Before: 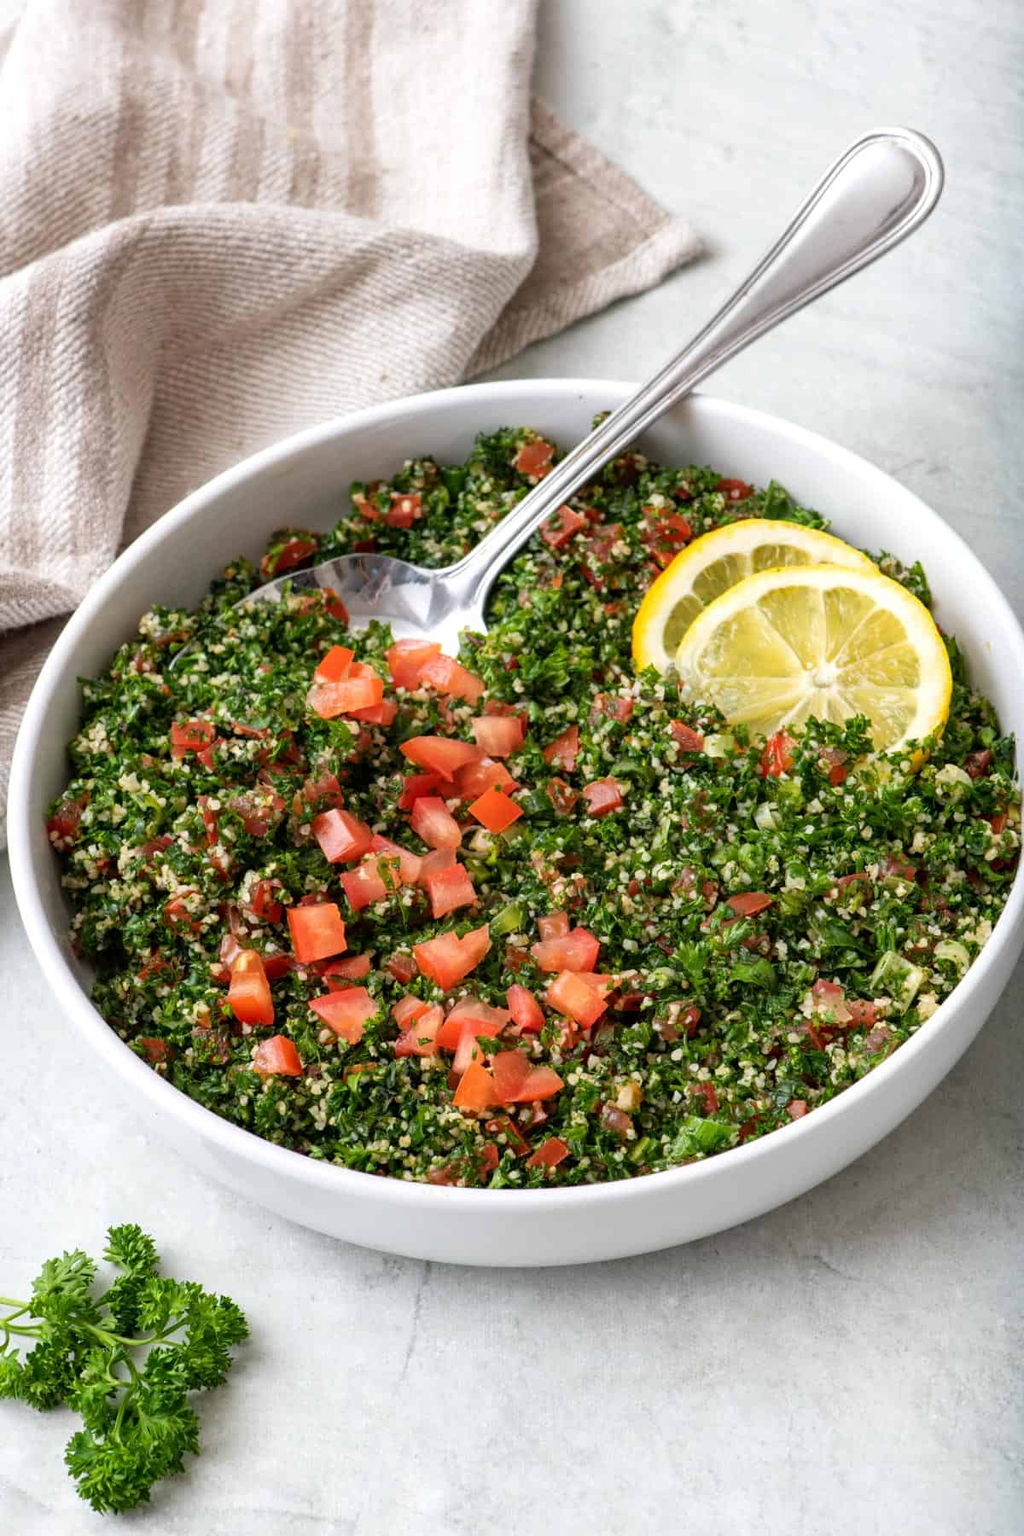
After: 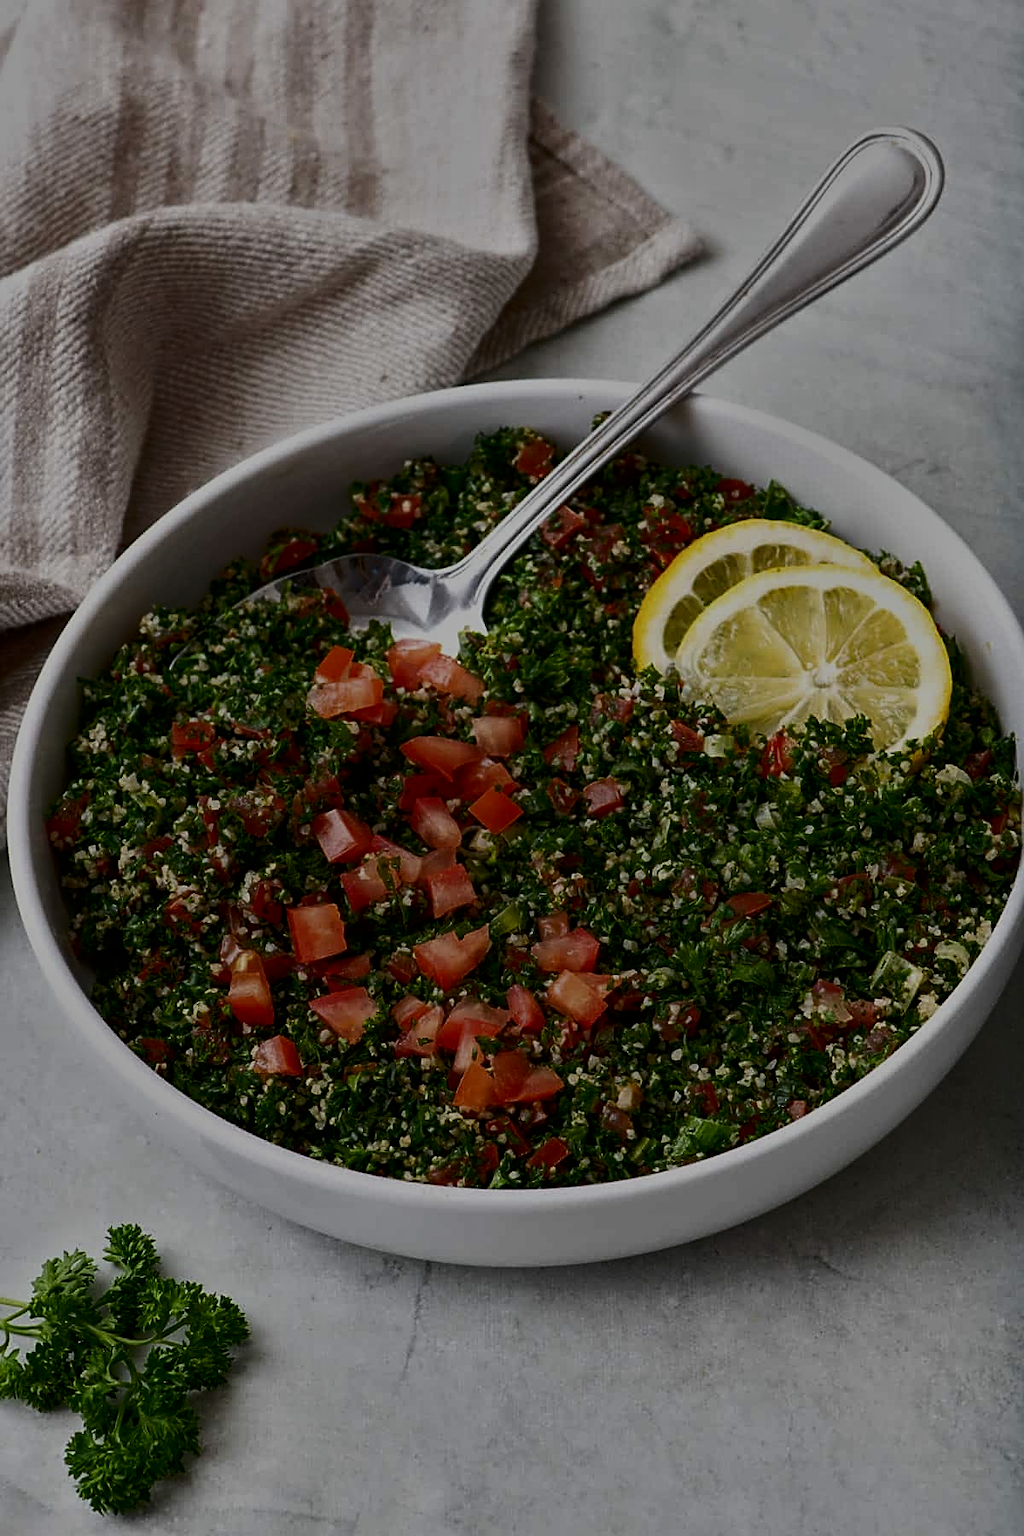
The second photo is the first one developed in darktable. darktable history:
contrast brightness saturation: contrast 0.291
tone equalizer: -8 EV -1.98 EV, -7 EV -1.98 EV, -6 EV -1.97 EV, -5 EV -1.98 EV, -4 EV -2 EV, -3 EV -2 EV, -2 EV -1.99 EV, -1 EV -1.62 EV, +0 EV -2 EV, mask exposure compensation -0.505 EV
sharpen: on, module defaults
